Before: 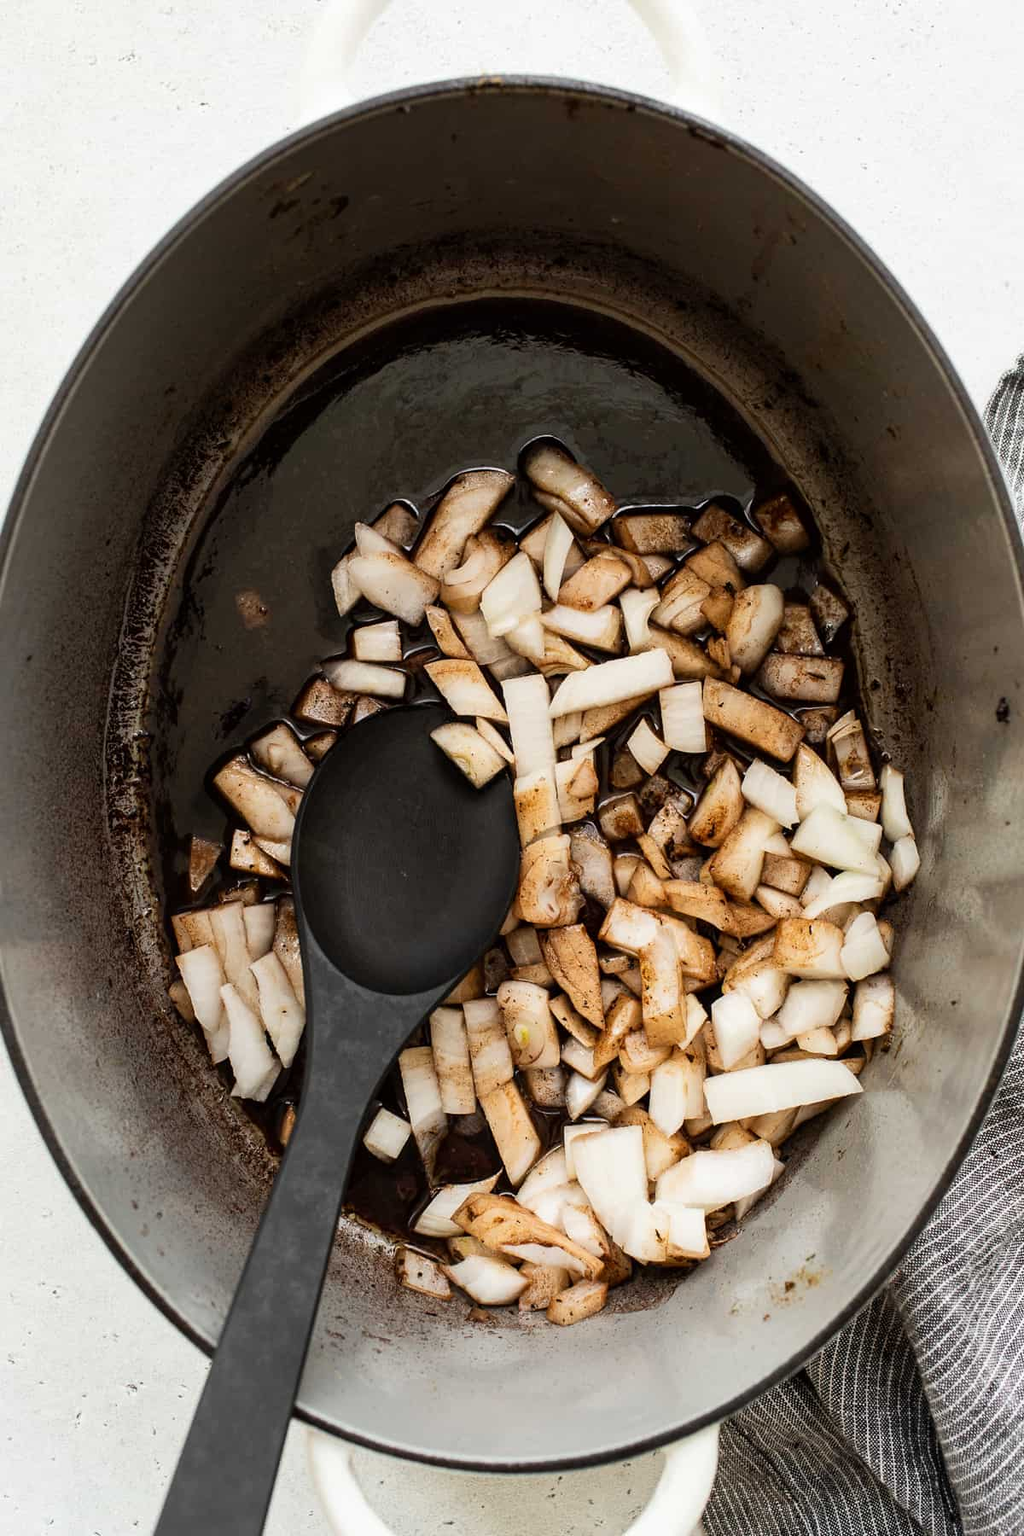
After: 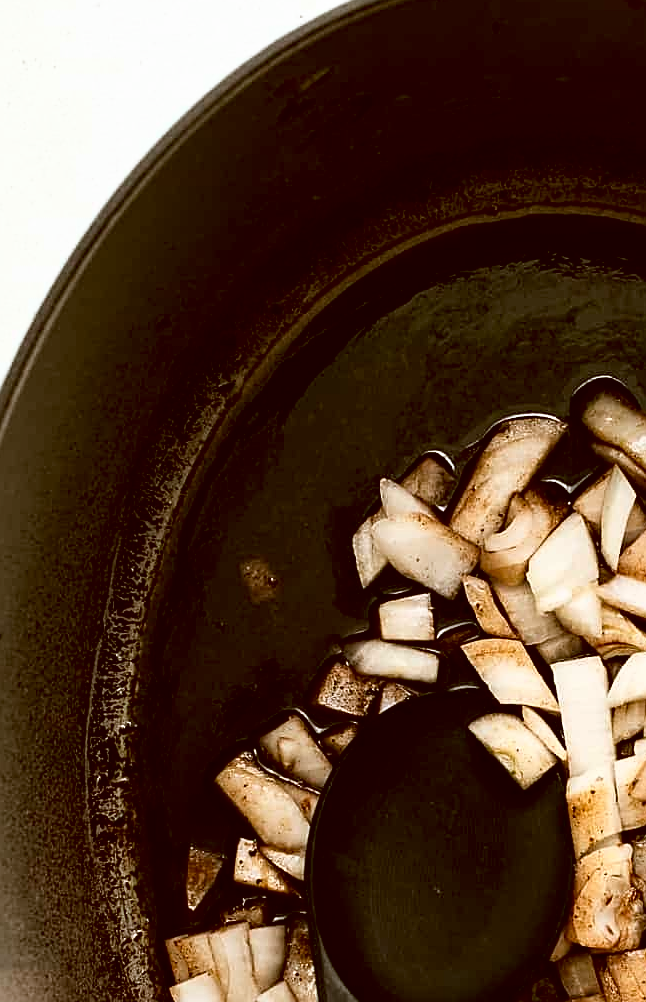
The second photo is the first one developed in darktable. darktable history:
sharpen: on, module defaults
color correction: highlights a* -0.359, highlights b* 0.16, shadows a* 5.28, shadows b* 20.37
crop and rotate: left 3.041%, top 7.486%, right 43.105%, bottom 36.844%
tone curve: curves: ch0 [(0, 0) (0.003, 0) (0.011, 0.001) (0.025, 0.003) (0.044, 0.004) (0.069, 0.007) (0.1, 0.01) (0.136, 0.033) (0.177, 0.082) (0.224, 0.141) (0.277, 0.208) (0.335, 0.282) (0.399, 0.363) (0.468, 0.451) (0.543, 0.545) (0.623, 0.647) (0.709, 0.756) (0.801, 0.87) (0.898, 0.972) (1, 1)], color space Lab, independent channels, preserve colors none
local contrast: mode bilateral grid, contrast 99, coarseness 99, detail 95%, midtone range 0.2
